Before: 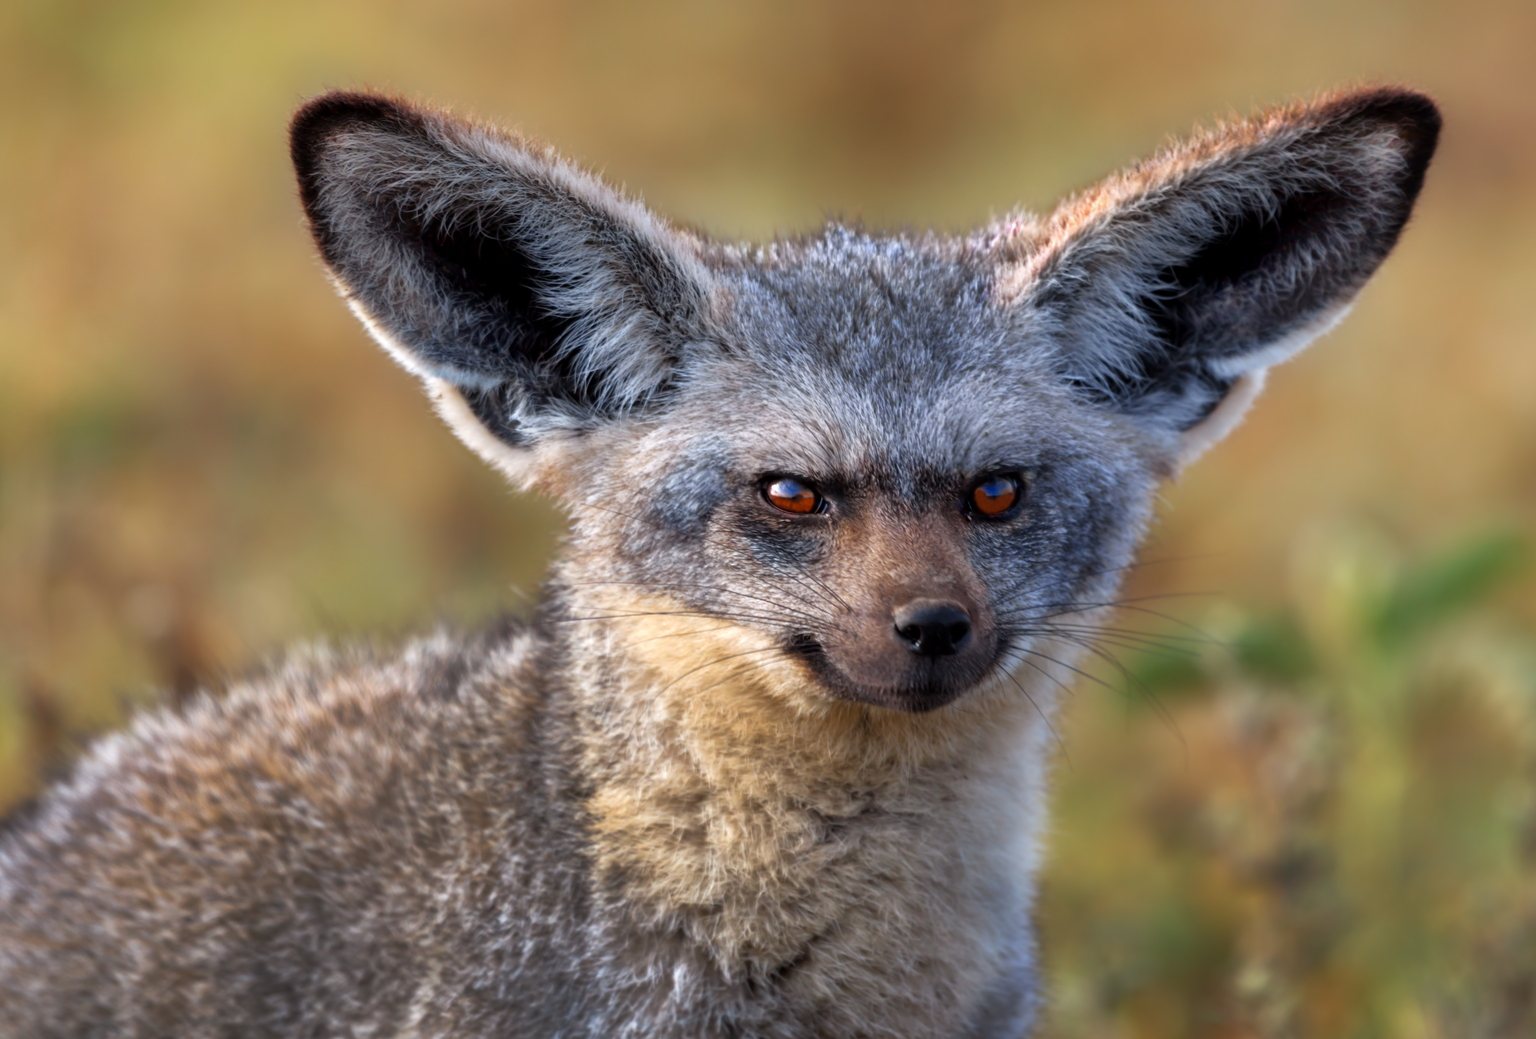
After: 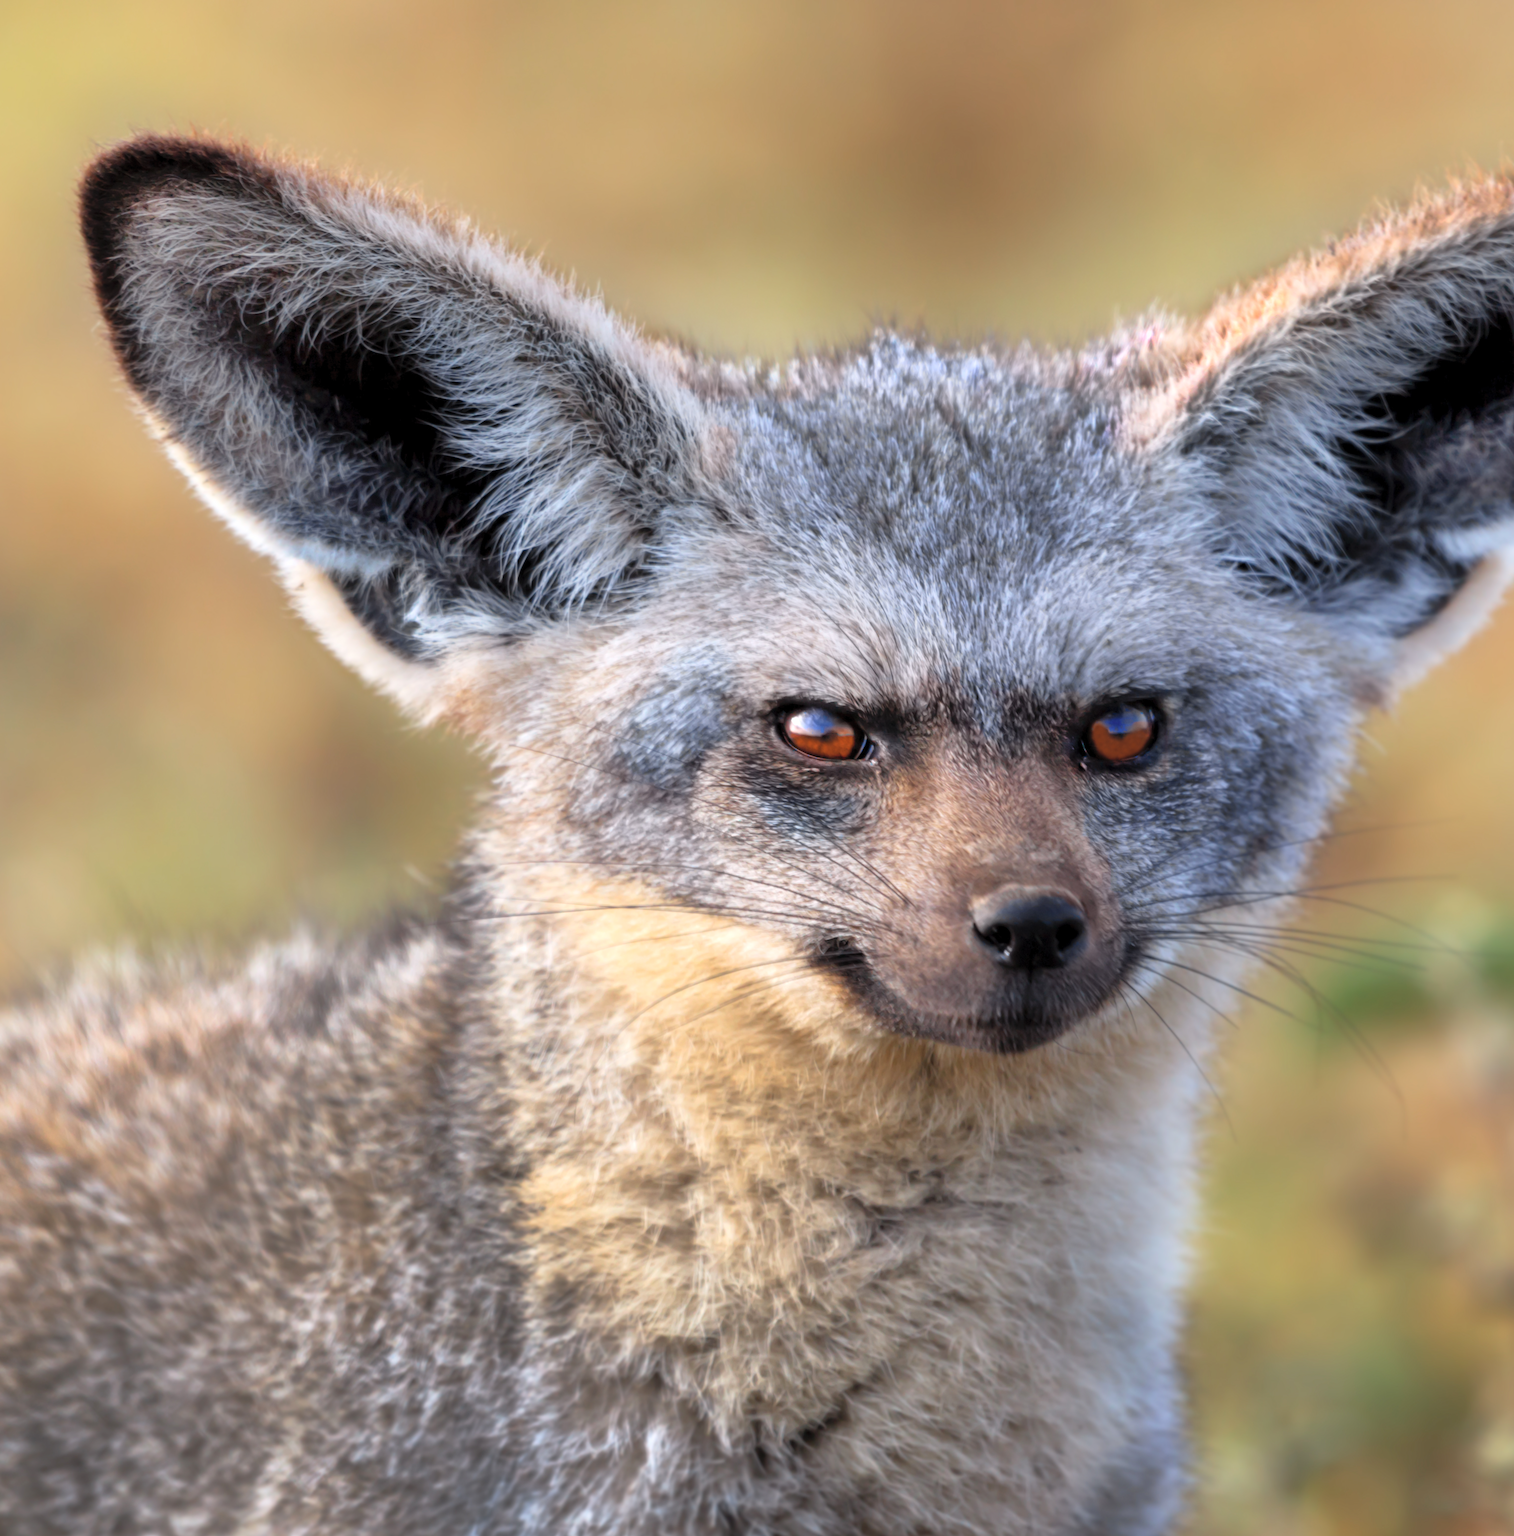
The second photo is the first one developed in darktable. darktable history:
exposure: compensate exposure bias true, compensate highlight preservation false
crop: left 15.394%, right 17.887%
contrast brightness saturation: contrast 0.14, brightness 0.227
